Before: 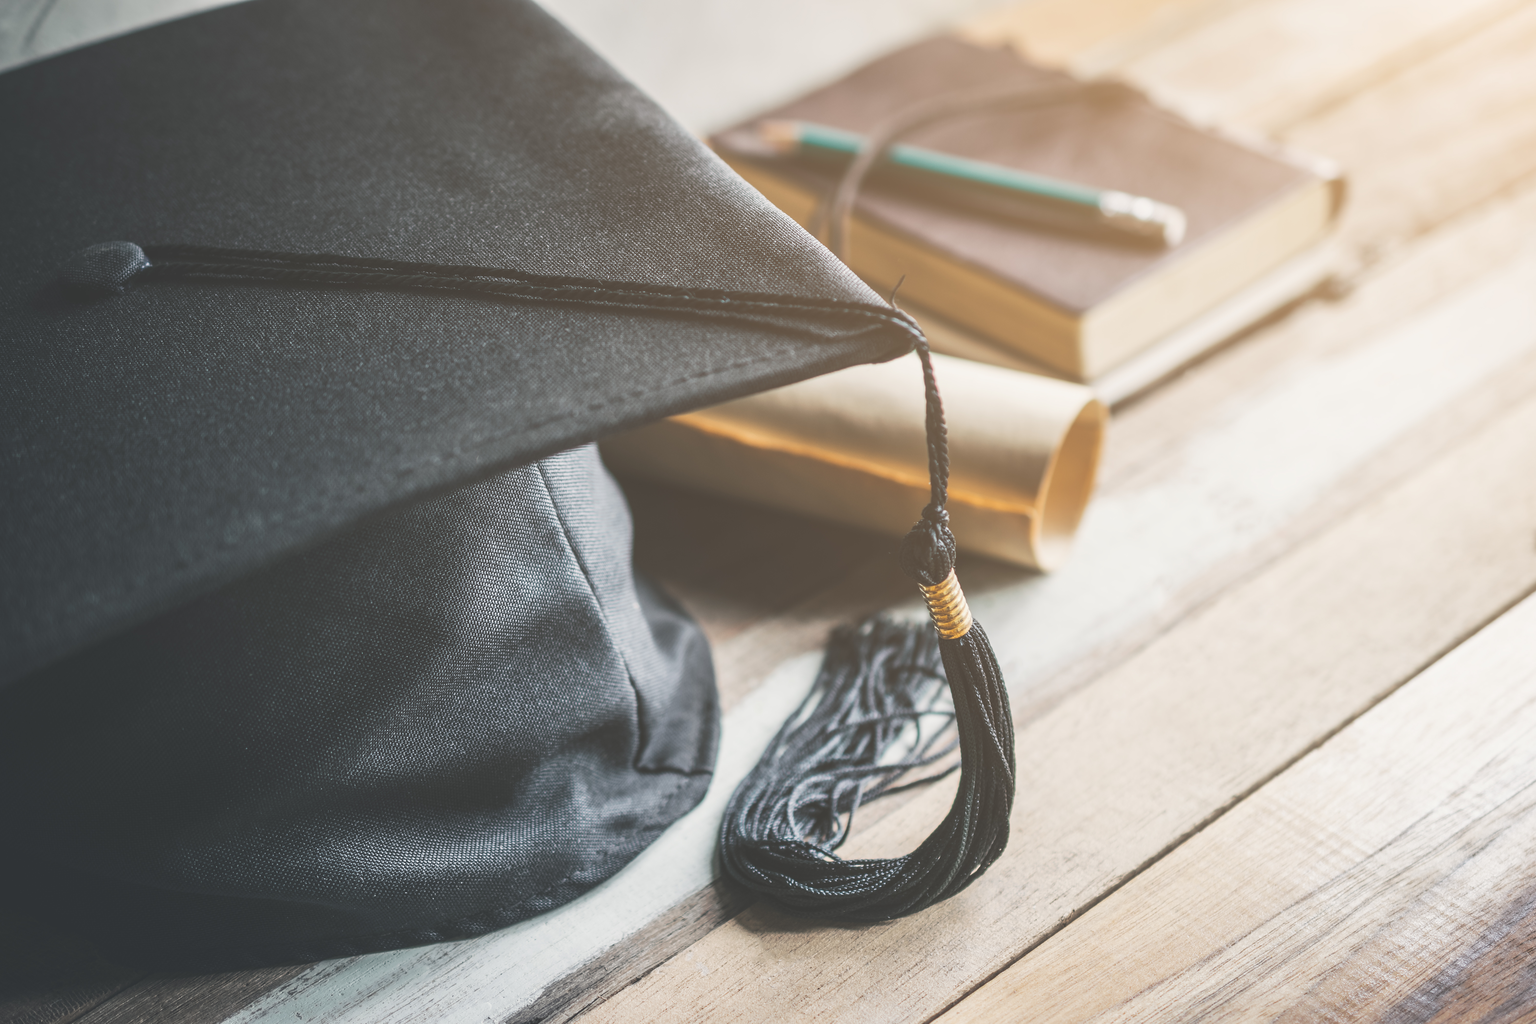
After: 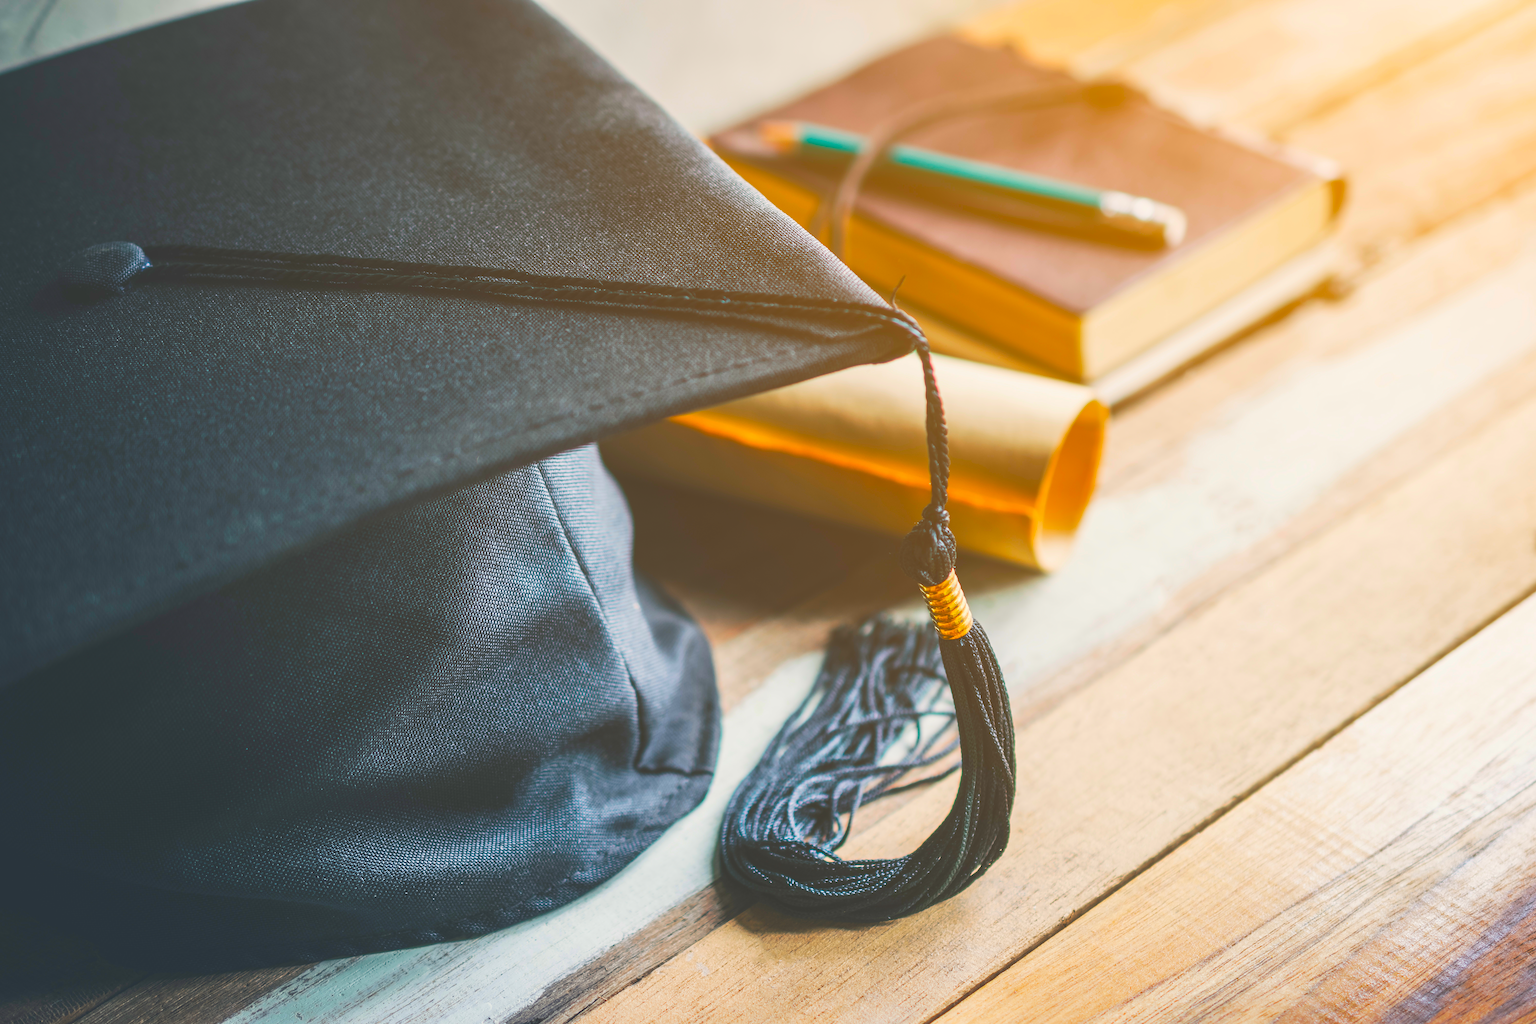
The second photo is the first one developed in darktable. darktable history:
color correction: saturation 1.8
color balance rgb: linear chroma grading › global chroma 15%, perceptual saturation grading › global saturation 30%
